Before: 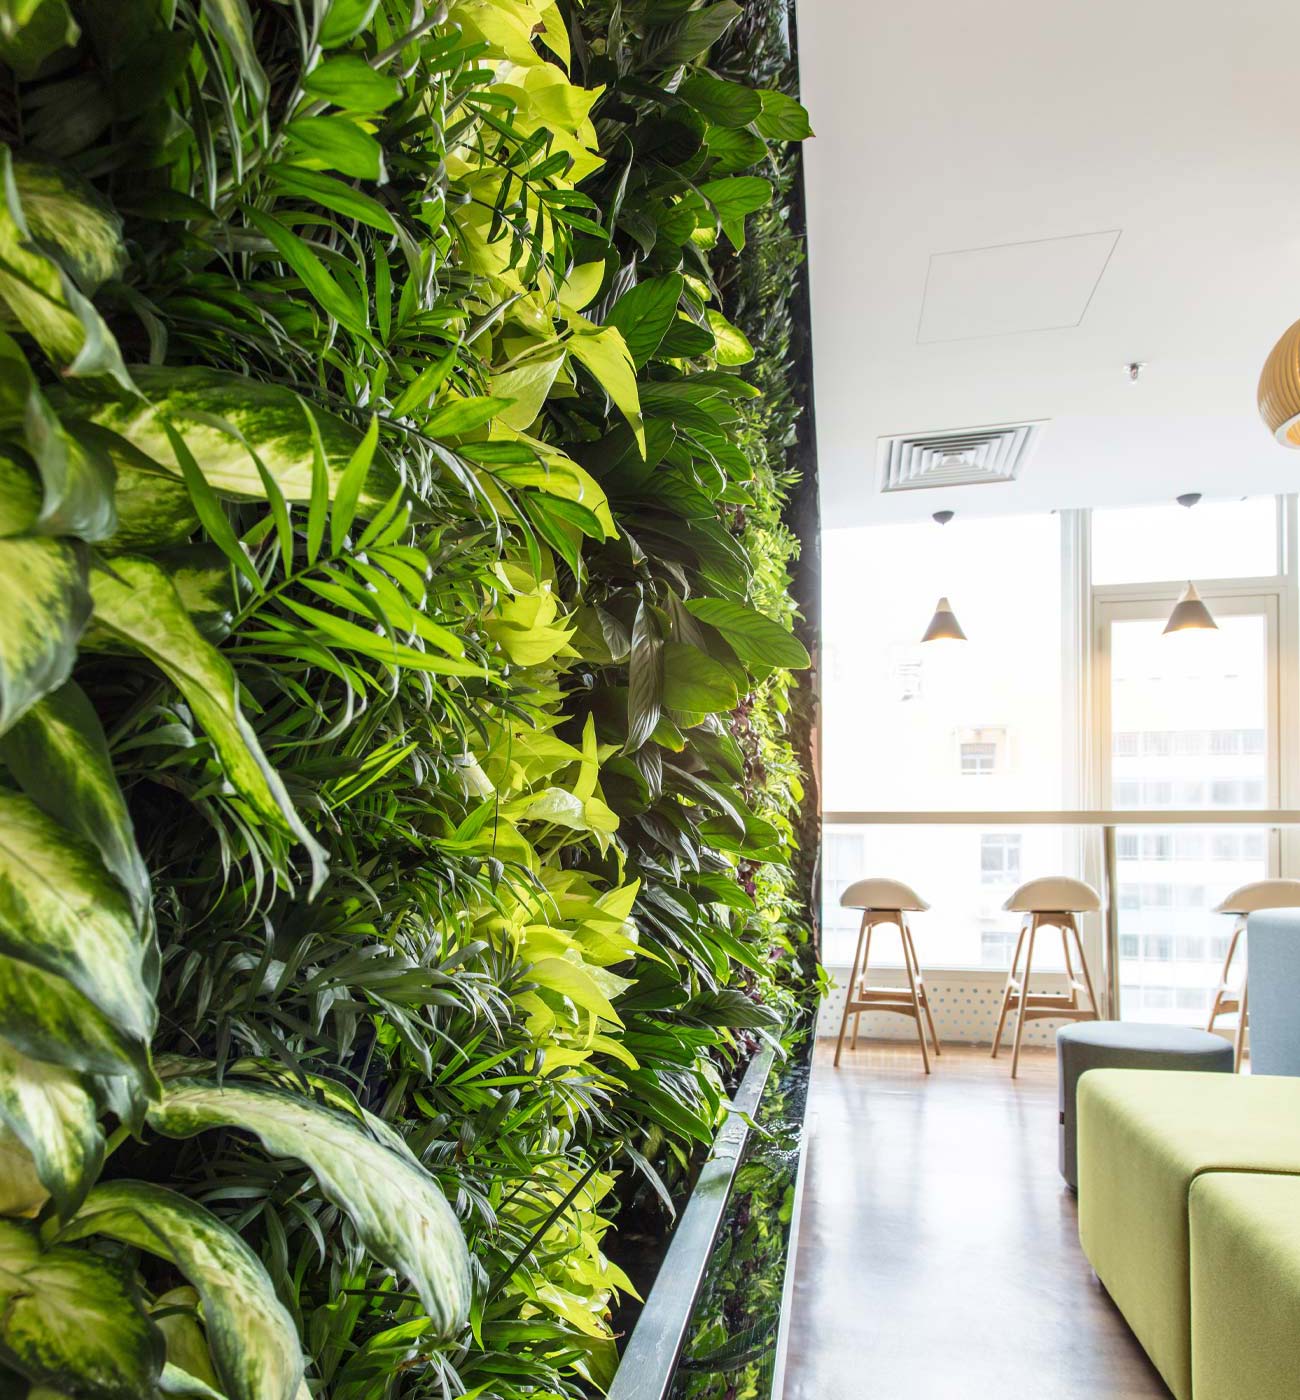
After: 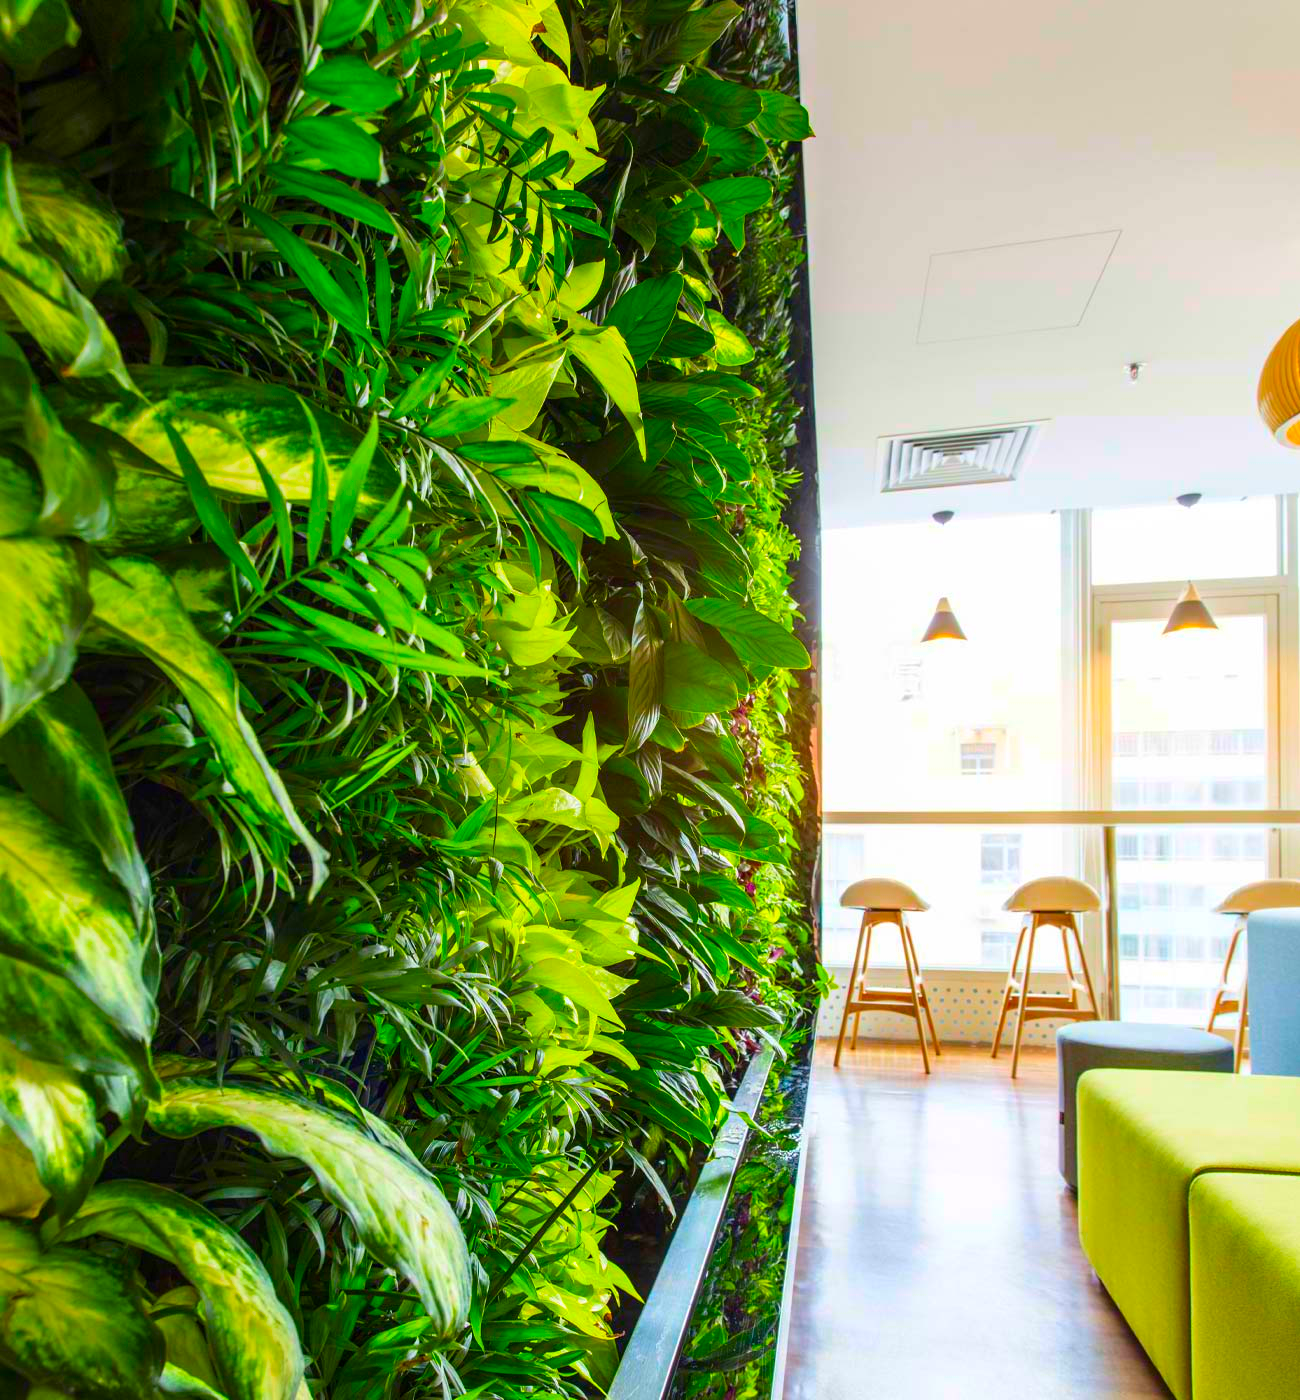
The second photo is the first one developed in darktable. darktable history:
color correction: saturation 1.8
color balance rgb: perceptual saturation grading › global saturation 25%, global vibrance 20%
